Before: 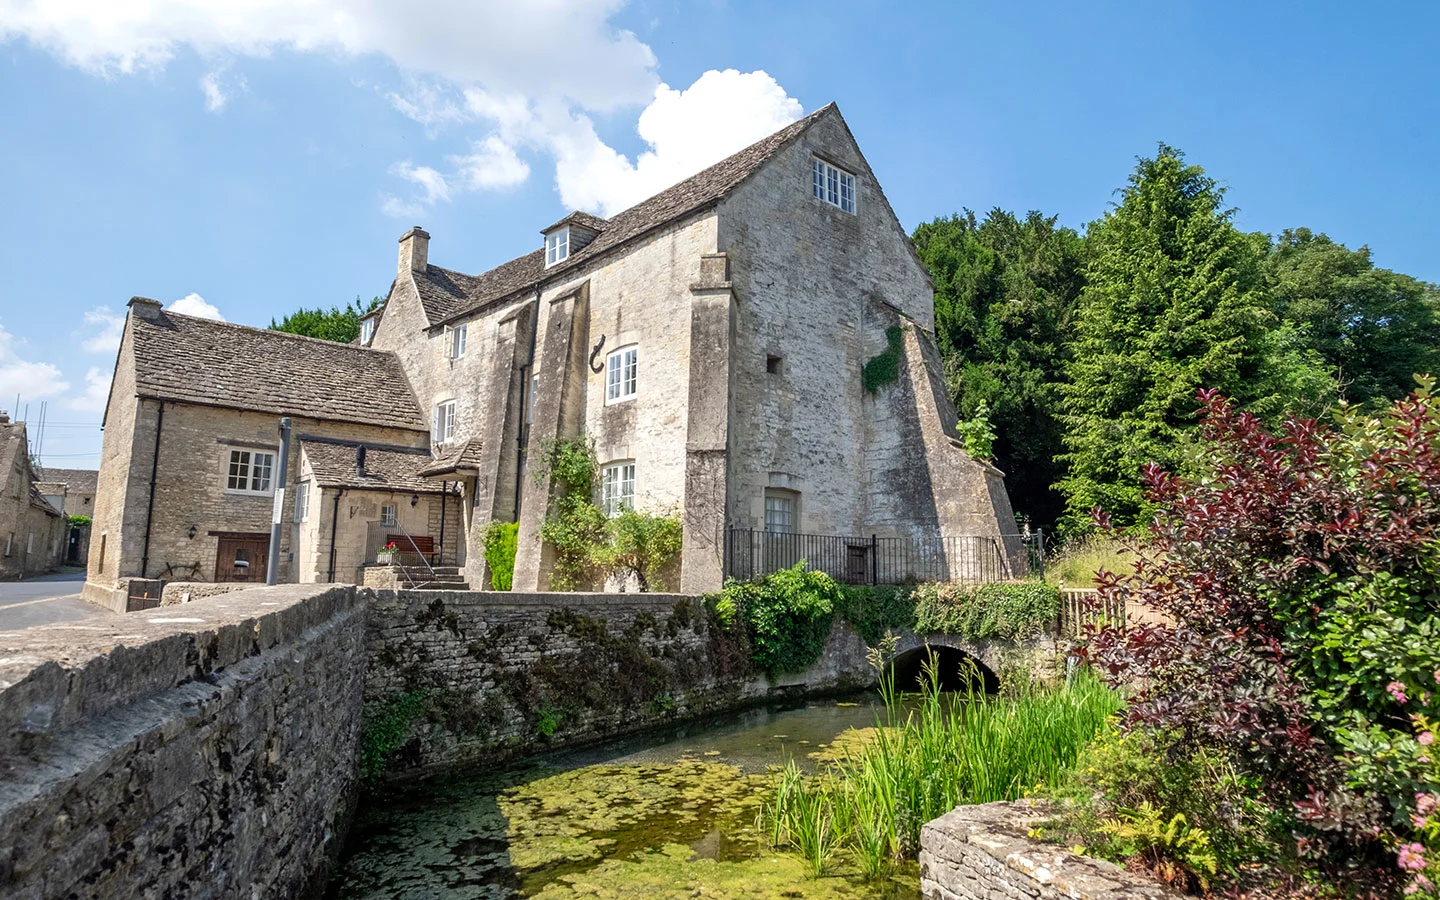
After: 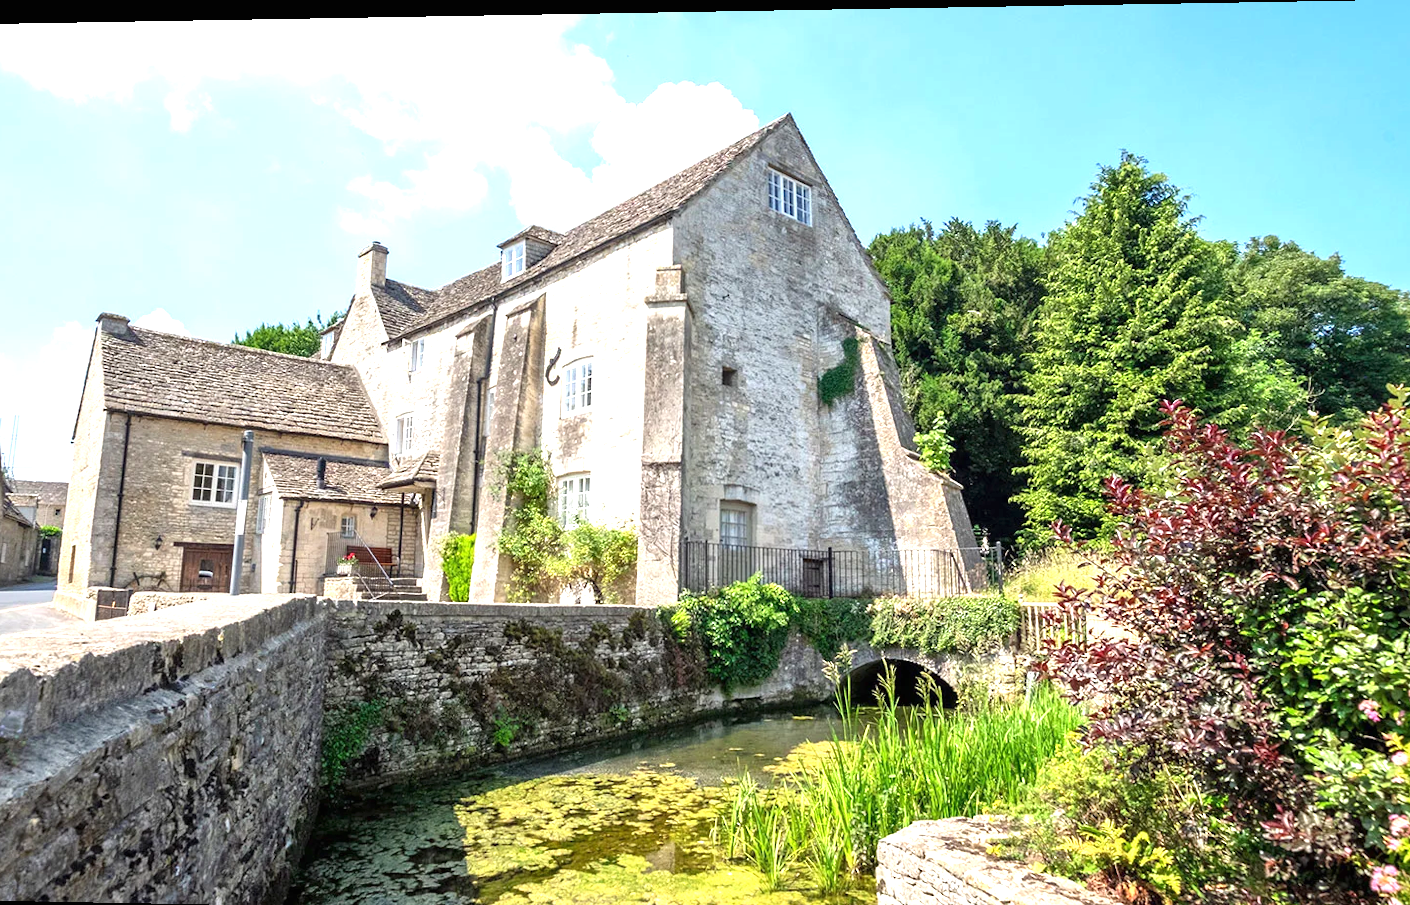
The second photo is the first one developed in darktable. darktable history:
rotate and perspective: lens shift (horizontal) -0.055, automatic cropping off
exposure: black level correction 0, exposure 1.1 EV, compensate exposure bias true, compensate highlight preservation false
crop: left 1.743%, right 0.268%, bottom 2.011%
